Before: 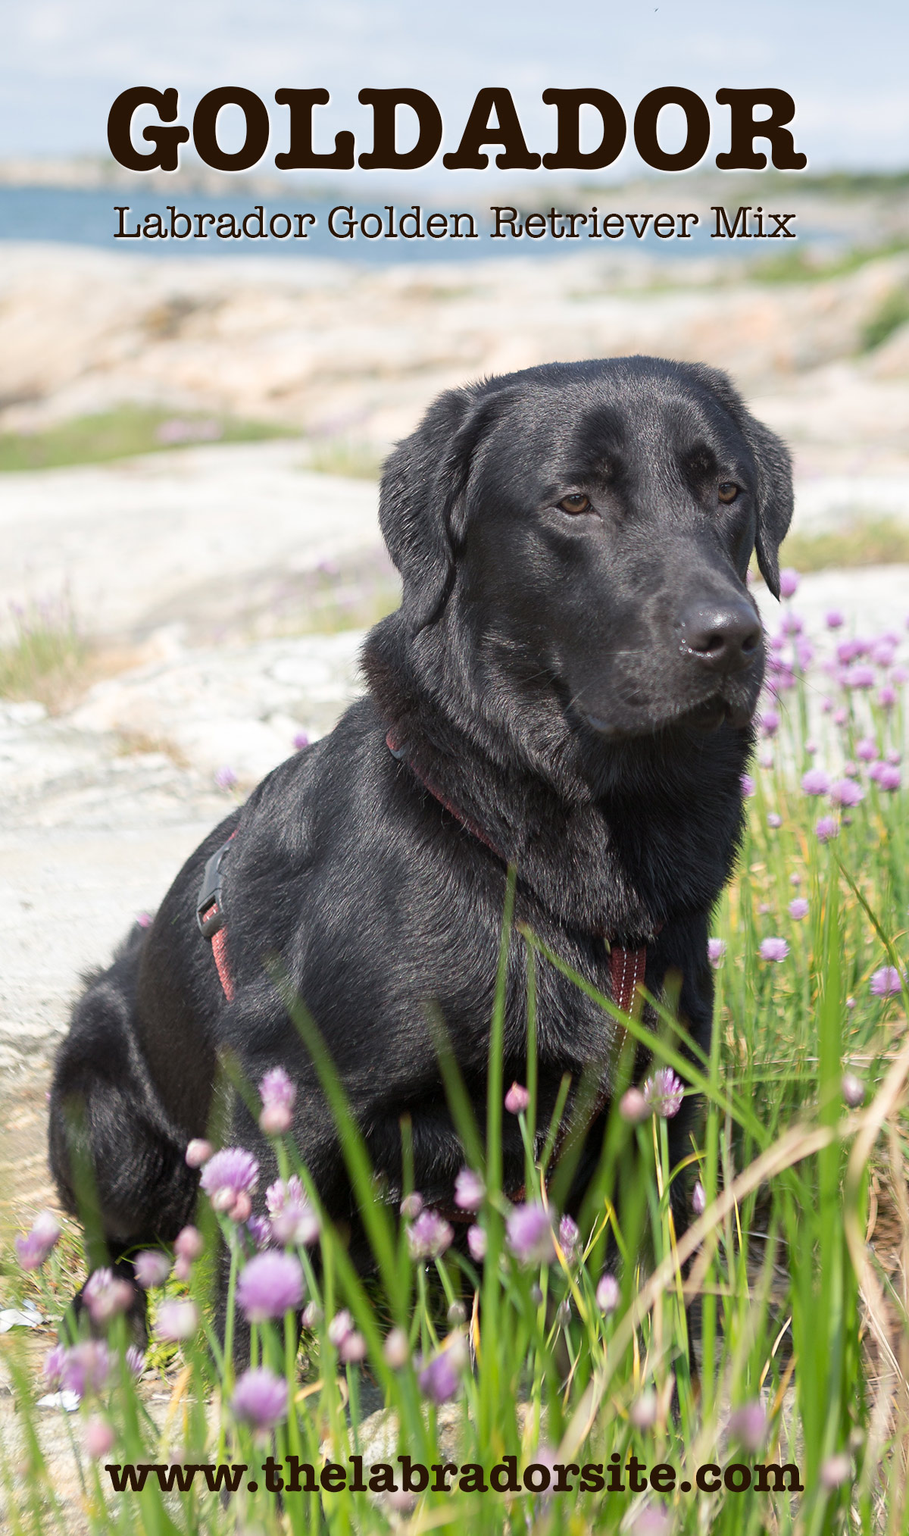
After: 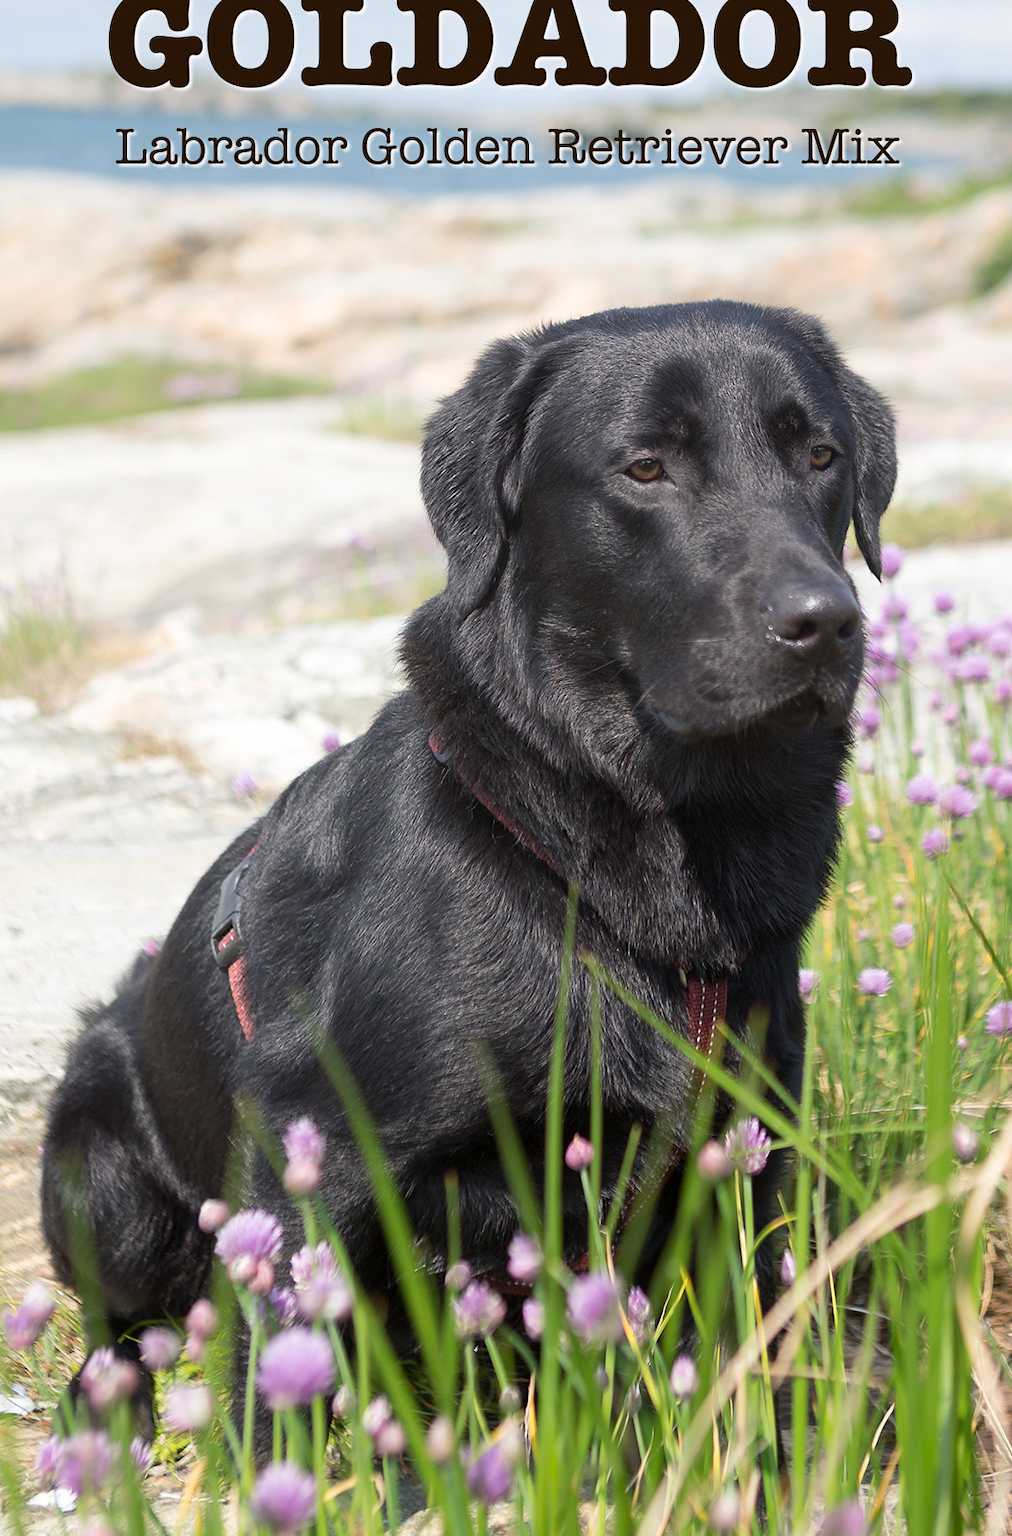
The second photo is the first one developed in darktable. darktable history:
crop: left 1.417%, top 6.167%, right 1.557%, bottom 6.726%
